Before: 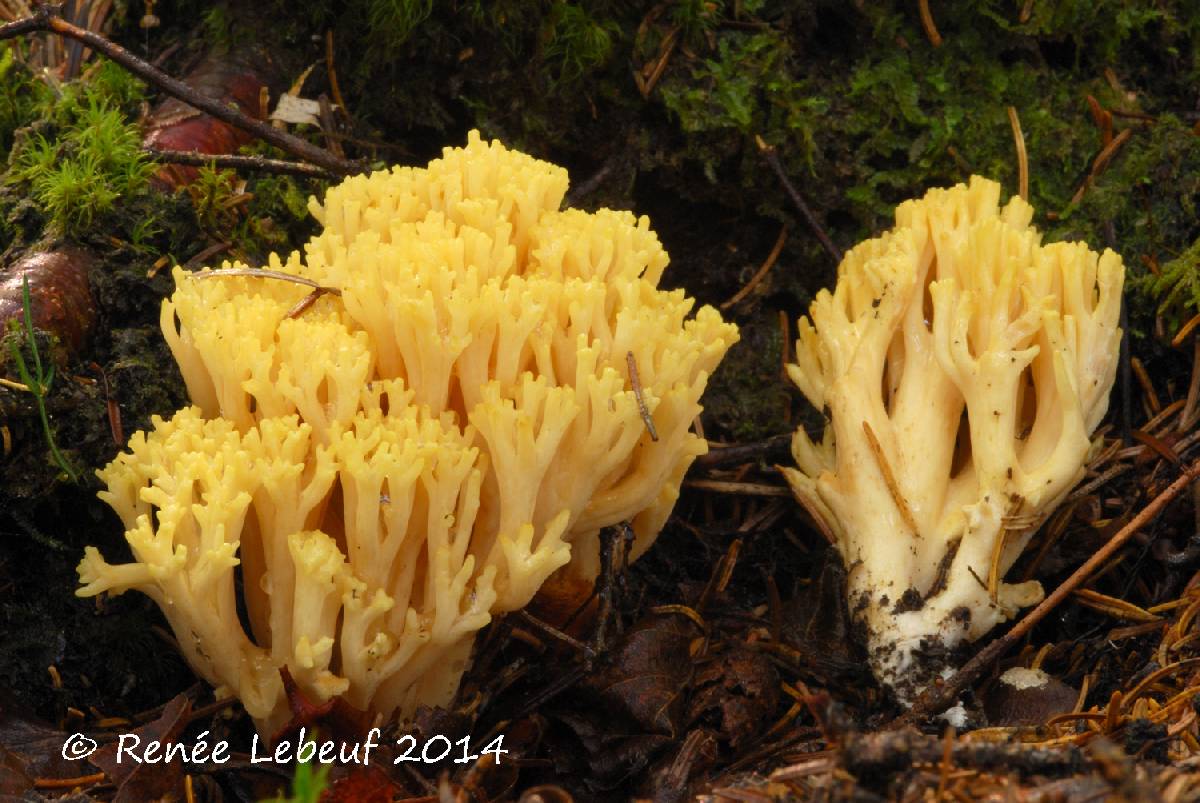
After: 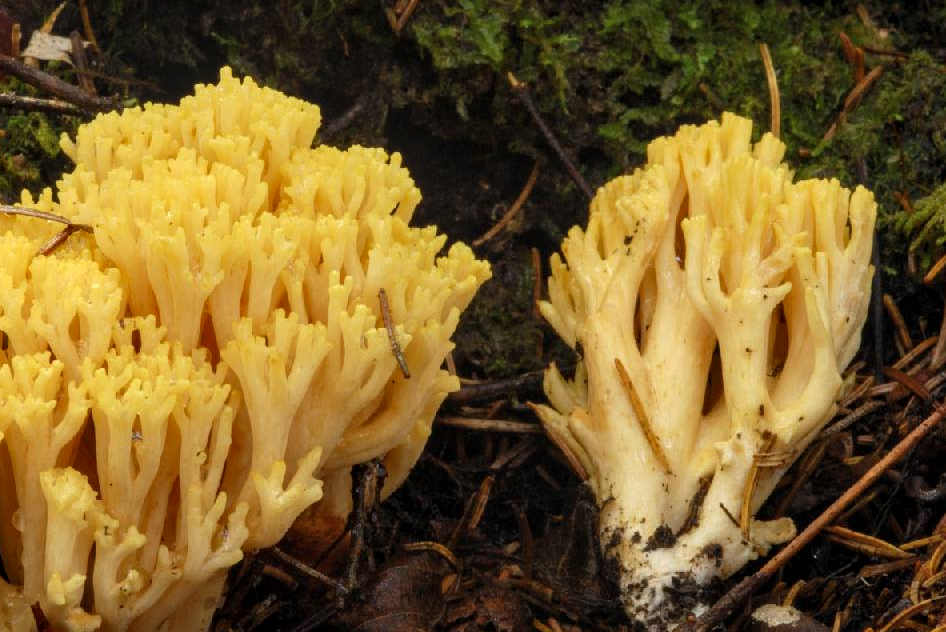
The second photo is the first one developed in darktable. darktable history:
crop and rotate: left 20.74%, top 7.912%, right 0.375%, bottom 13.378%
local contrast: detail 130%
rotate and perspective: automatic cropping original format, crop left 0, crop top 0
